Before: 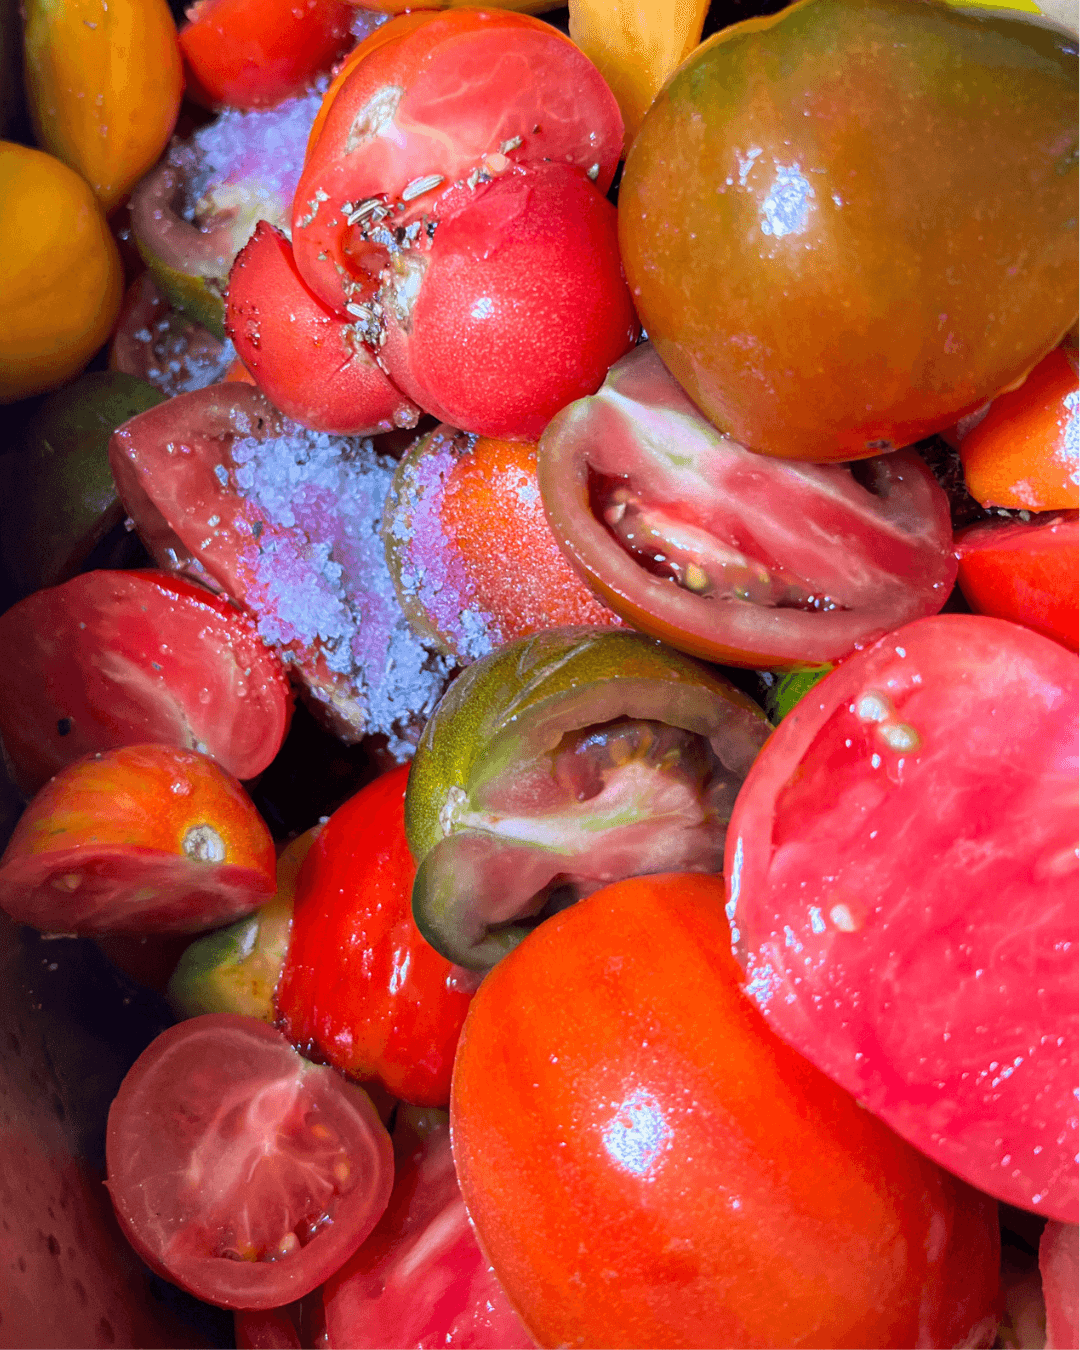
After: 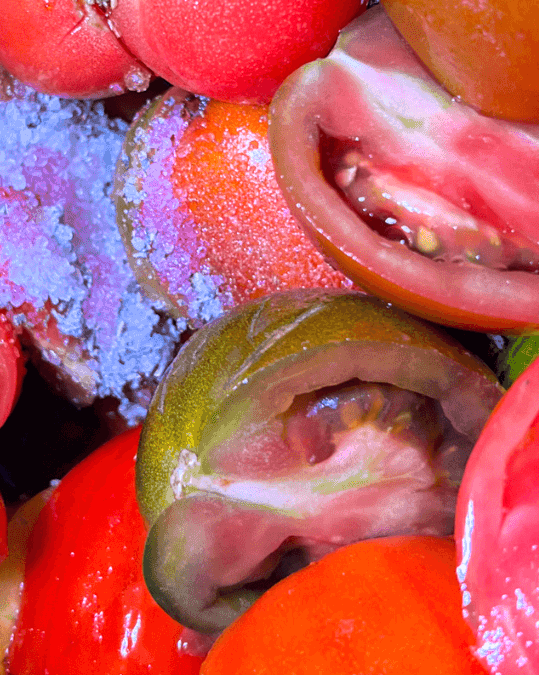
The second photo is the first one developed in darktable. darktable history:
white balance: red 1.066, blue 1.119
crop: left 25%, top 25%, right 25%, bottom 25%
